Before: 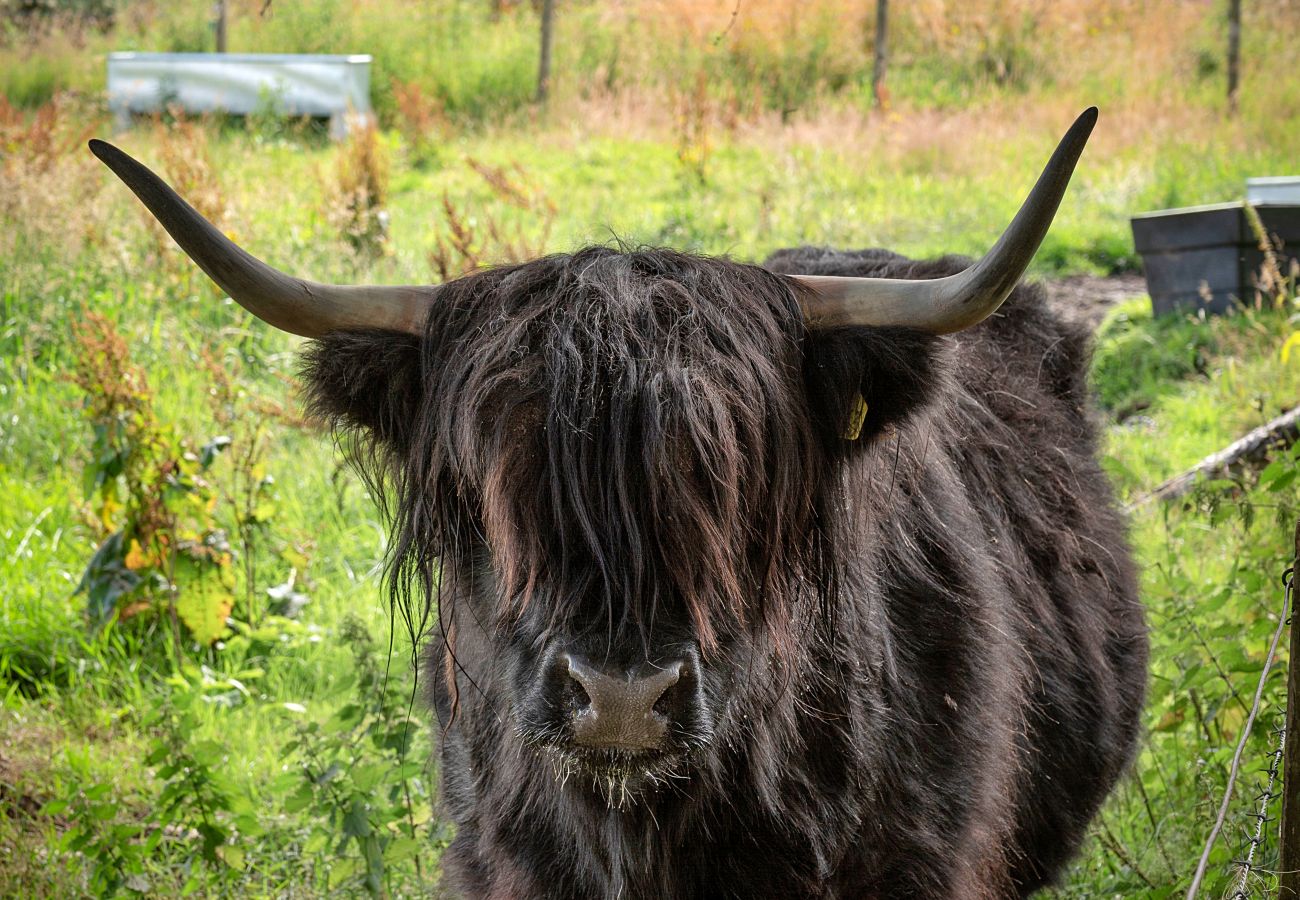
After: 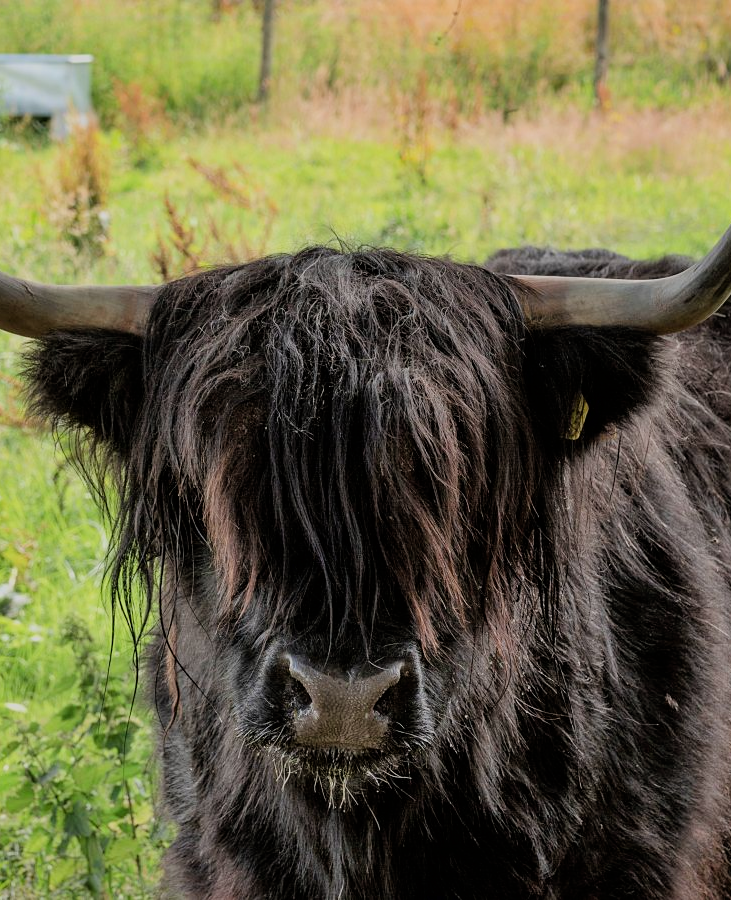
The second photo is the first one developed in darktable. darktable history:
filmic rgb: black relative exposure -7.65 EV, white relative exposure 4.56 EV, hardness 3.61, color science v6 (2022)
crop: left 21.496%, right 22.254%
